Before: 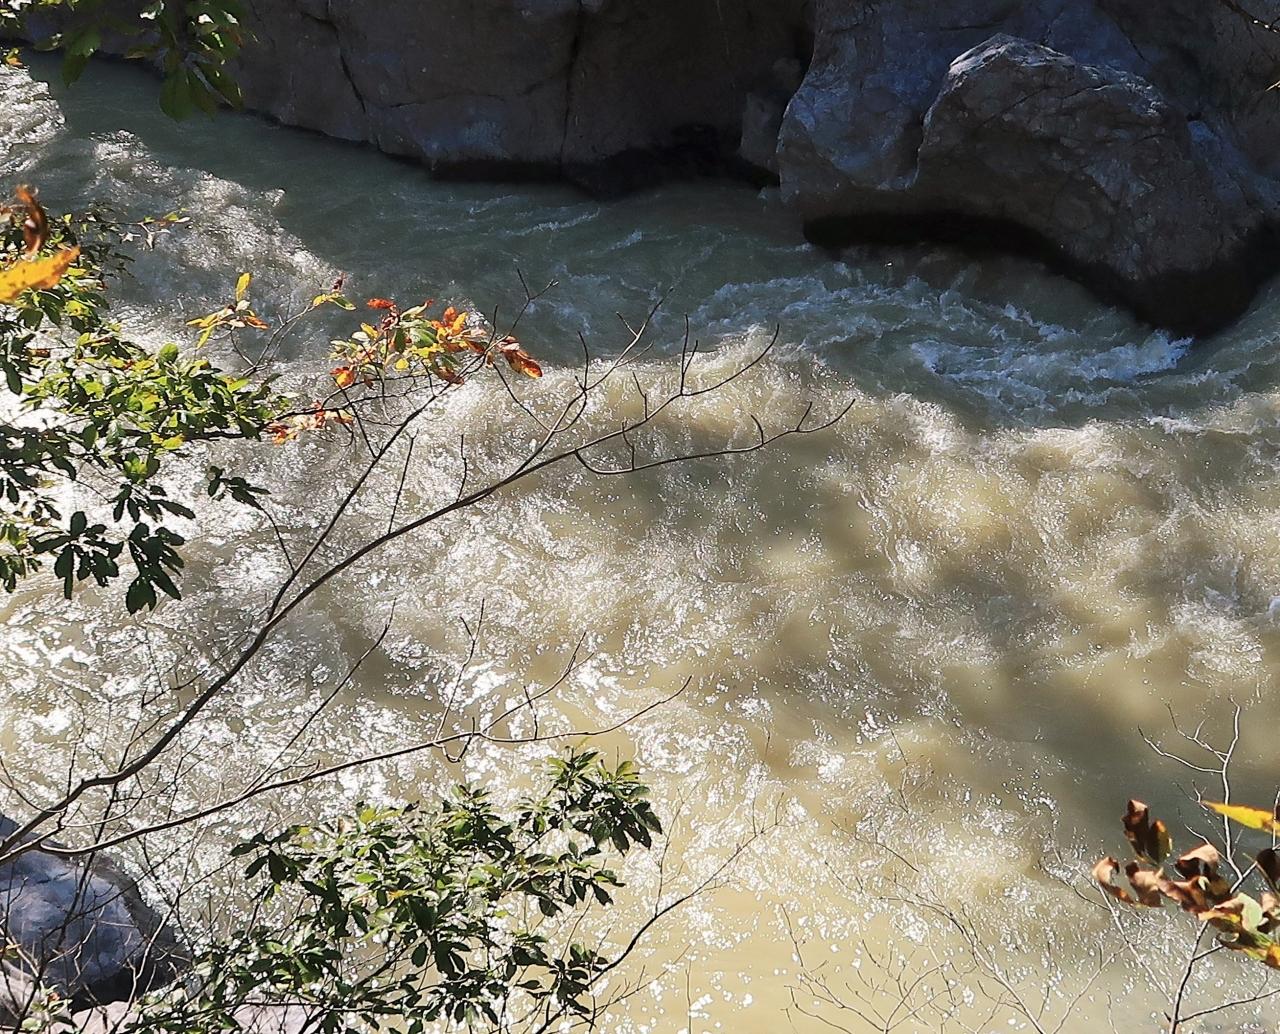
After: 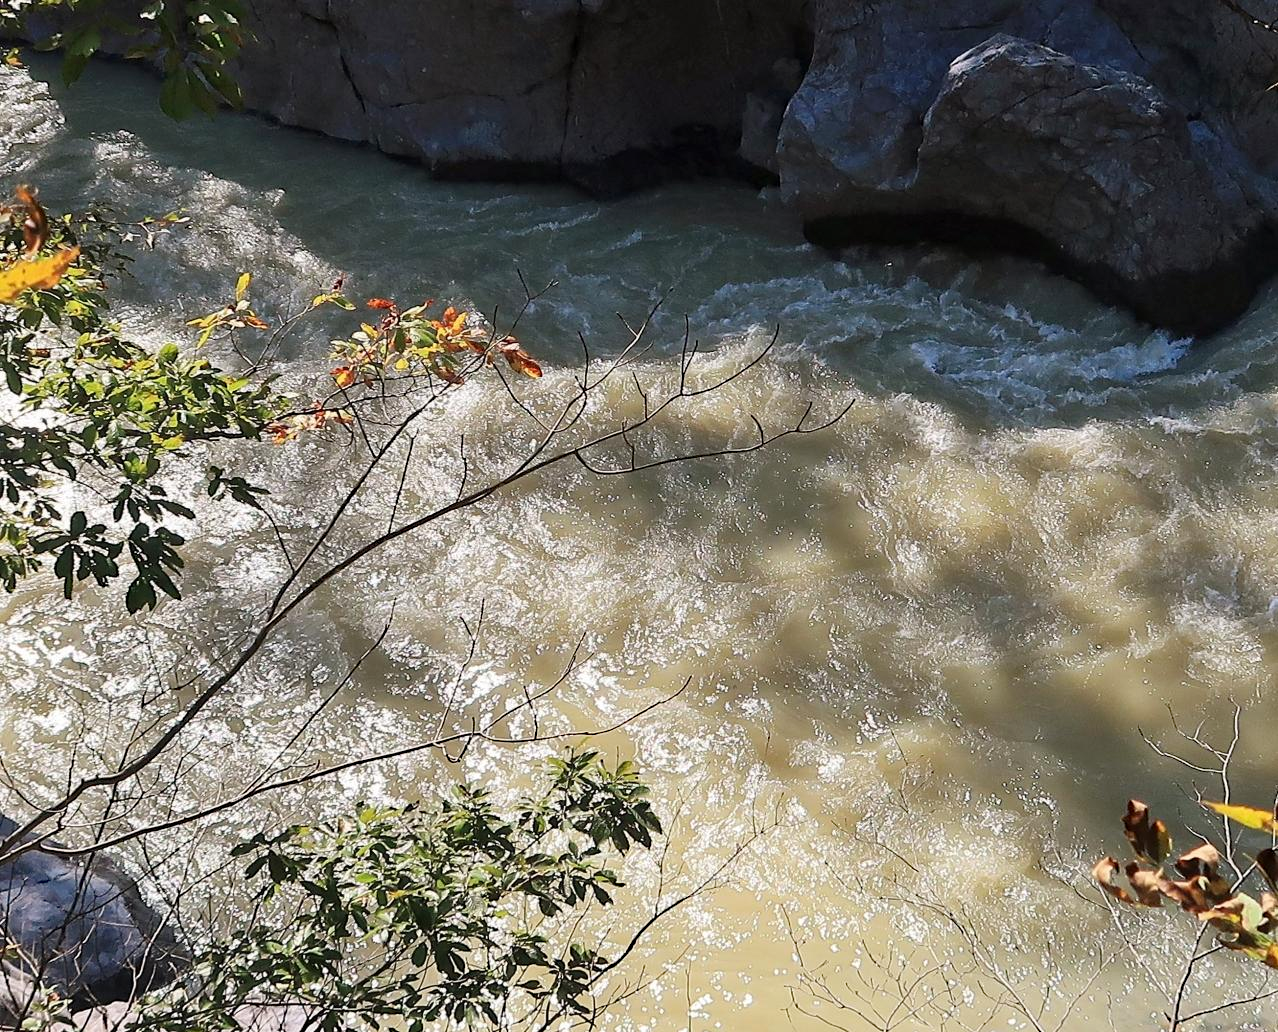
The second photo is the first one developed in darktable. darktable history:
haze removal: compatibility mode true, adaptive false
crop: top 0.05%, bottom 0.098%
